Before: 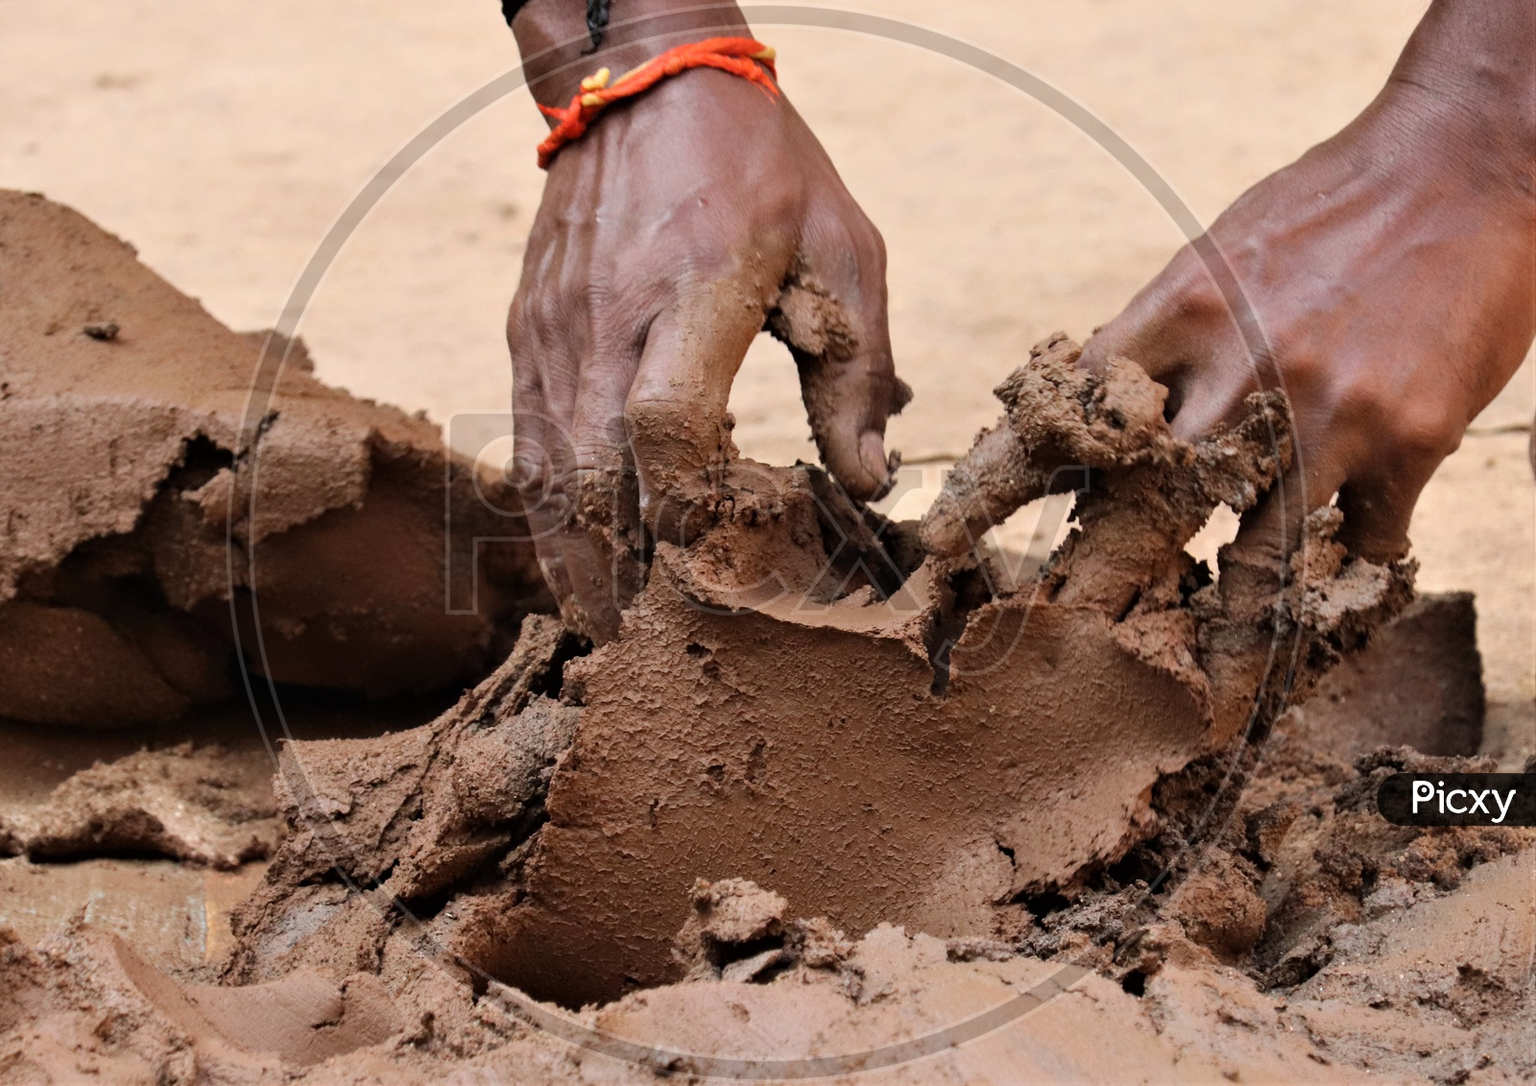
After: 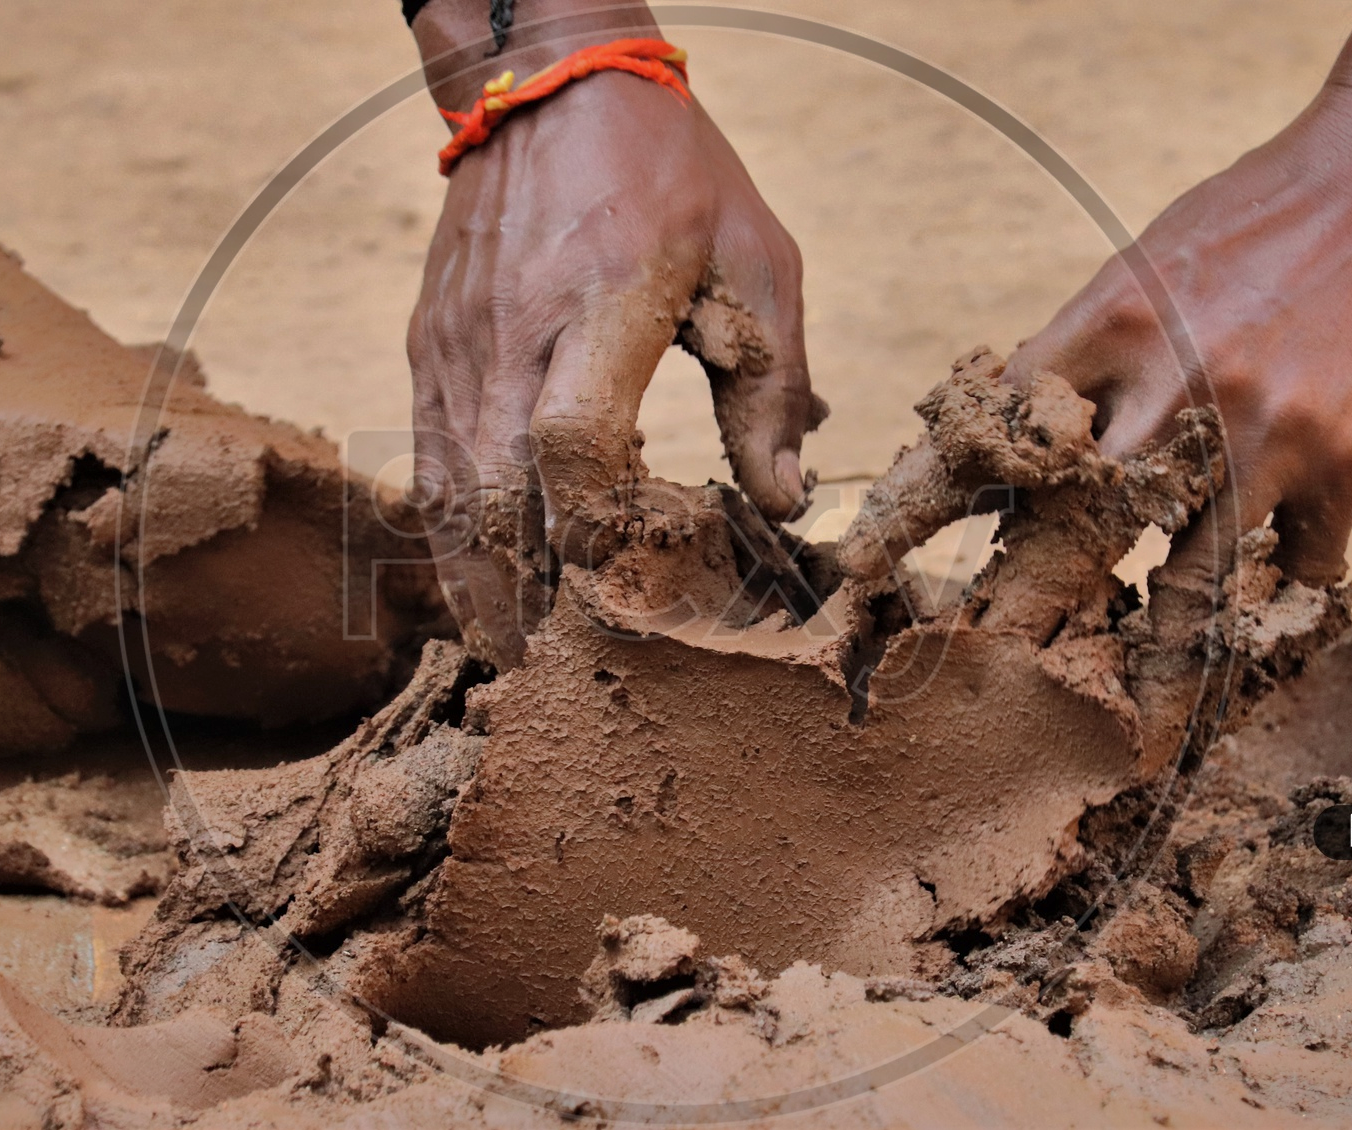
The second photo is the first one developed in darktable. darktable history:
crop: left 7.618%, right 7.854%
shadows and highlights: shadows 38.17, highlights -74.79
